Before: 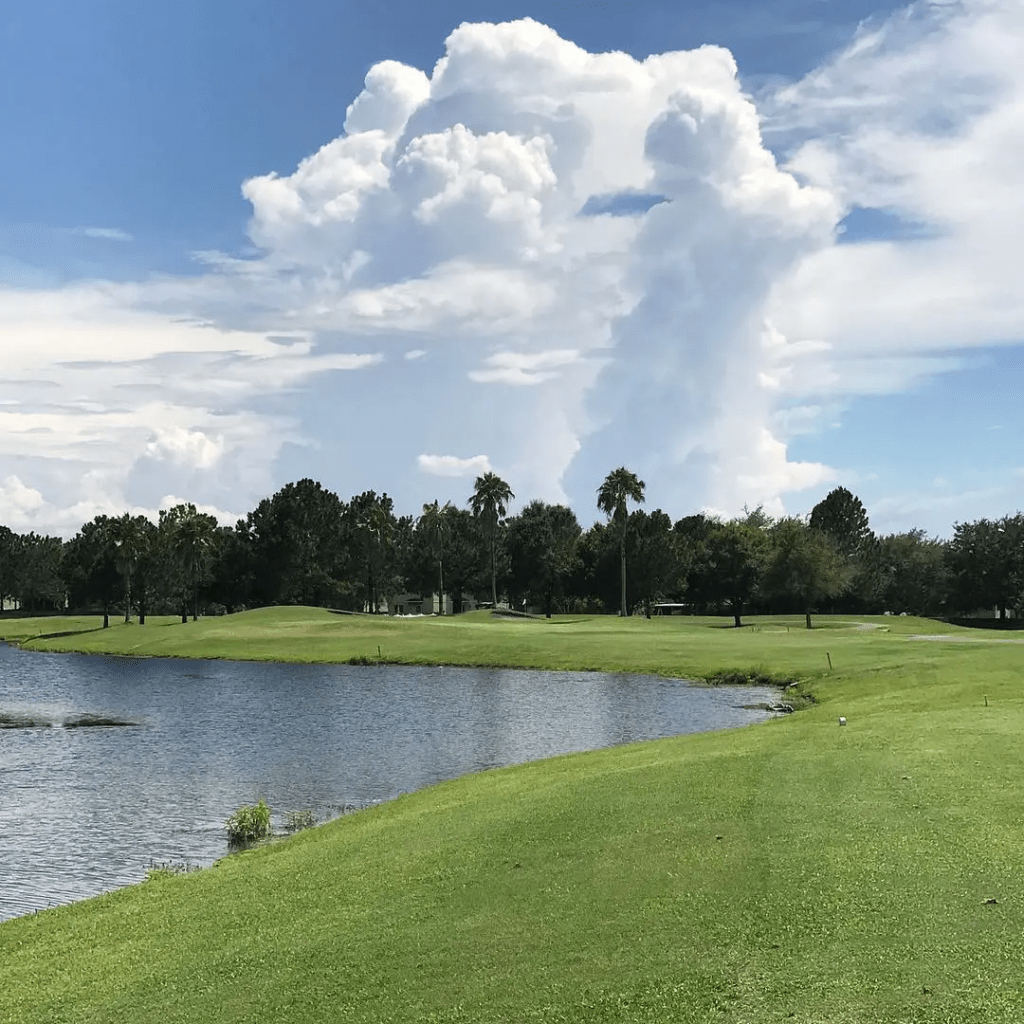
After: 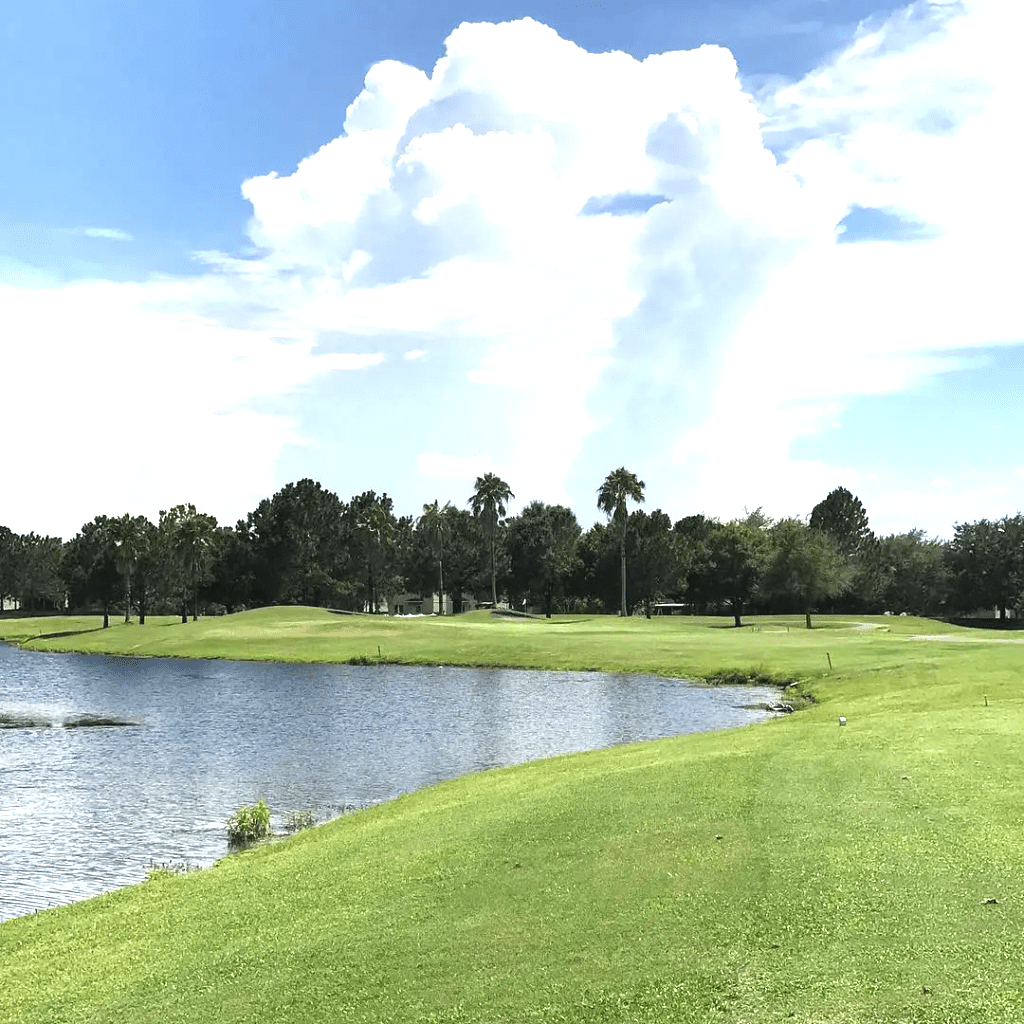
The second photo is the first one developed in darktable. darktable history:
tone equalizer: -8 EV -0.55 EV
exposure: exposure 0.921 EV, compensate highlight preservation false
